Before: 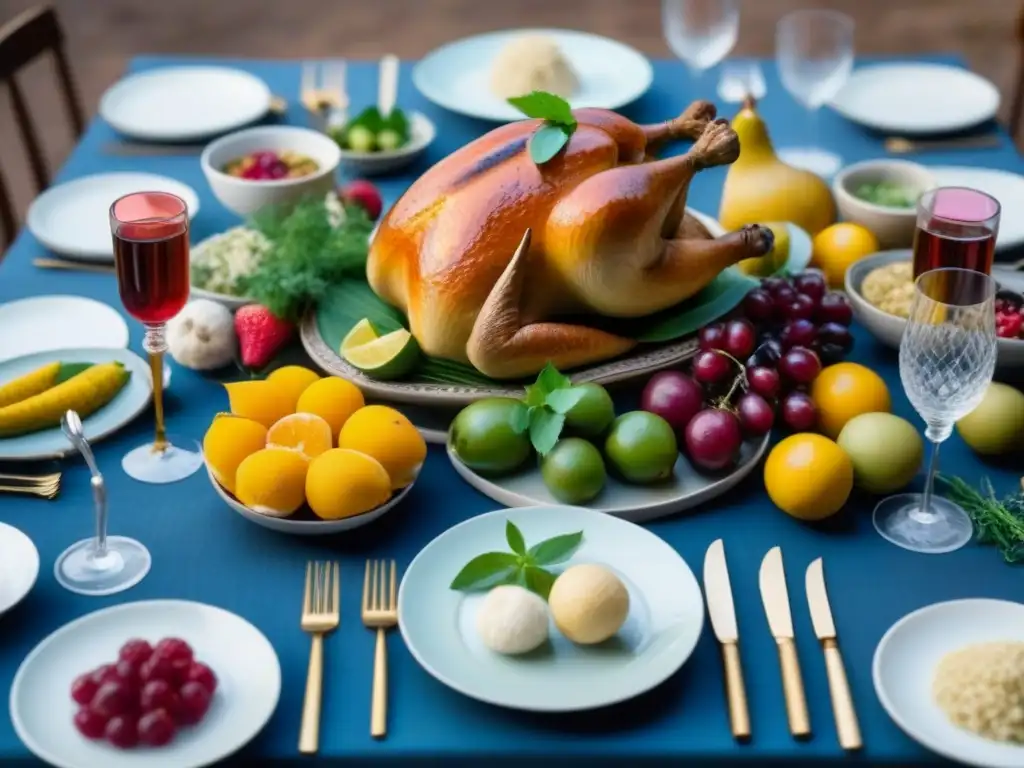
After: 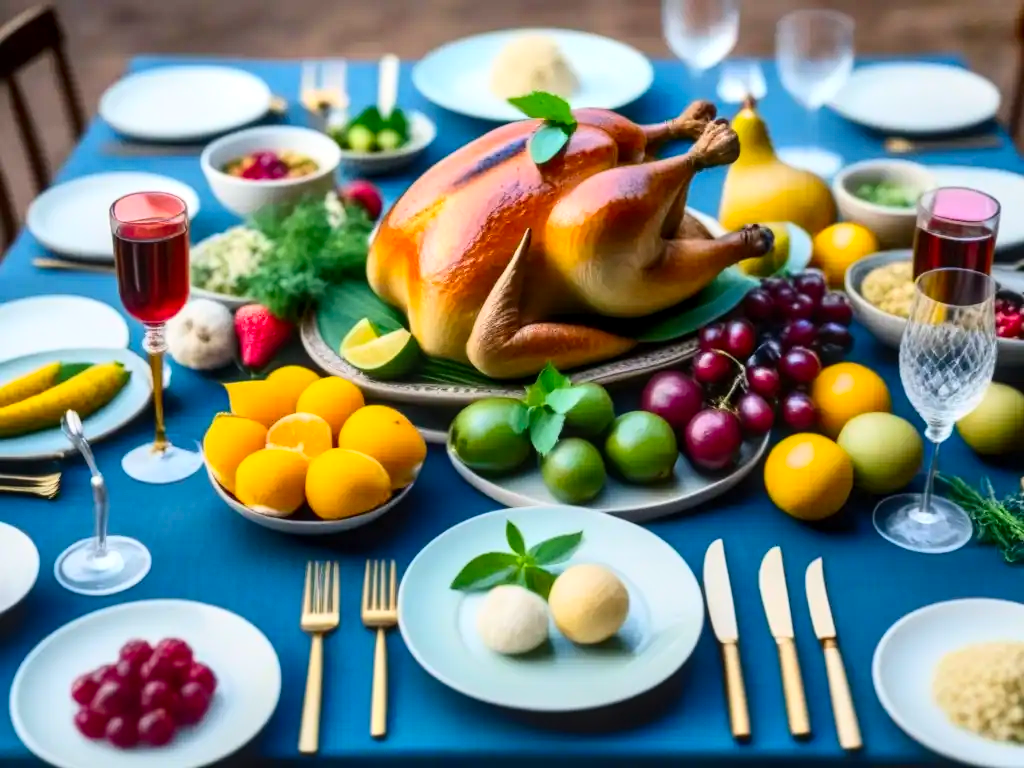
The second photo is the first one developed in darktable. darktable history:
contrast brightness saturation: contrast 0.23, brightness 0.1, saturation 0.29
local contrast: on, module defaults
